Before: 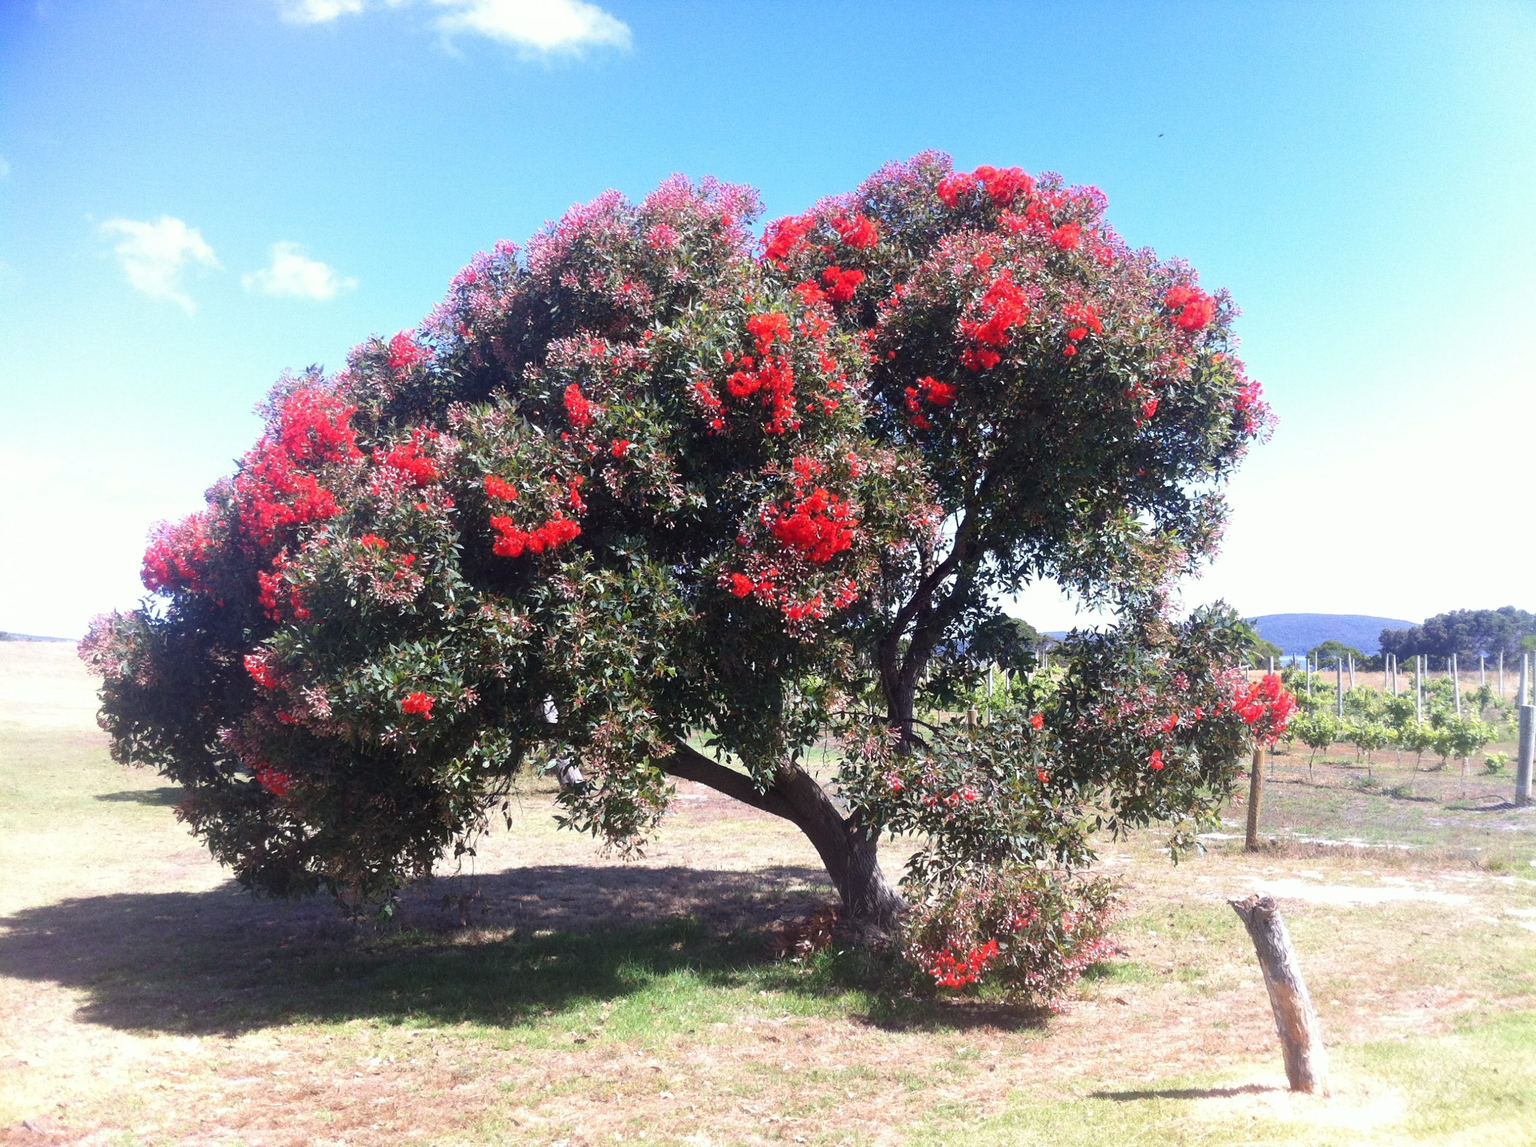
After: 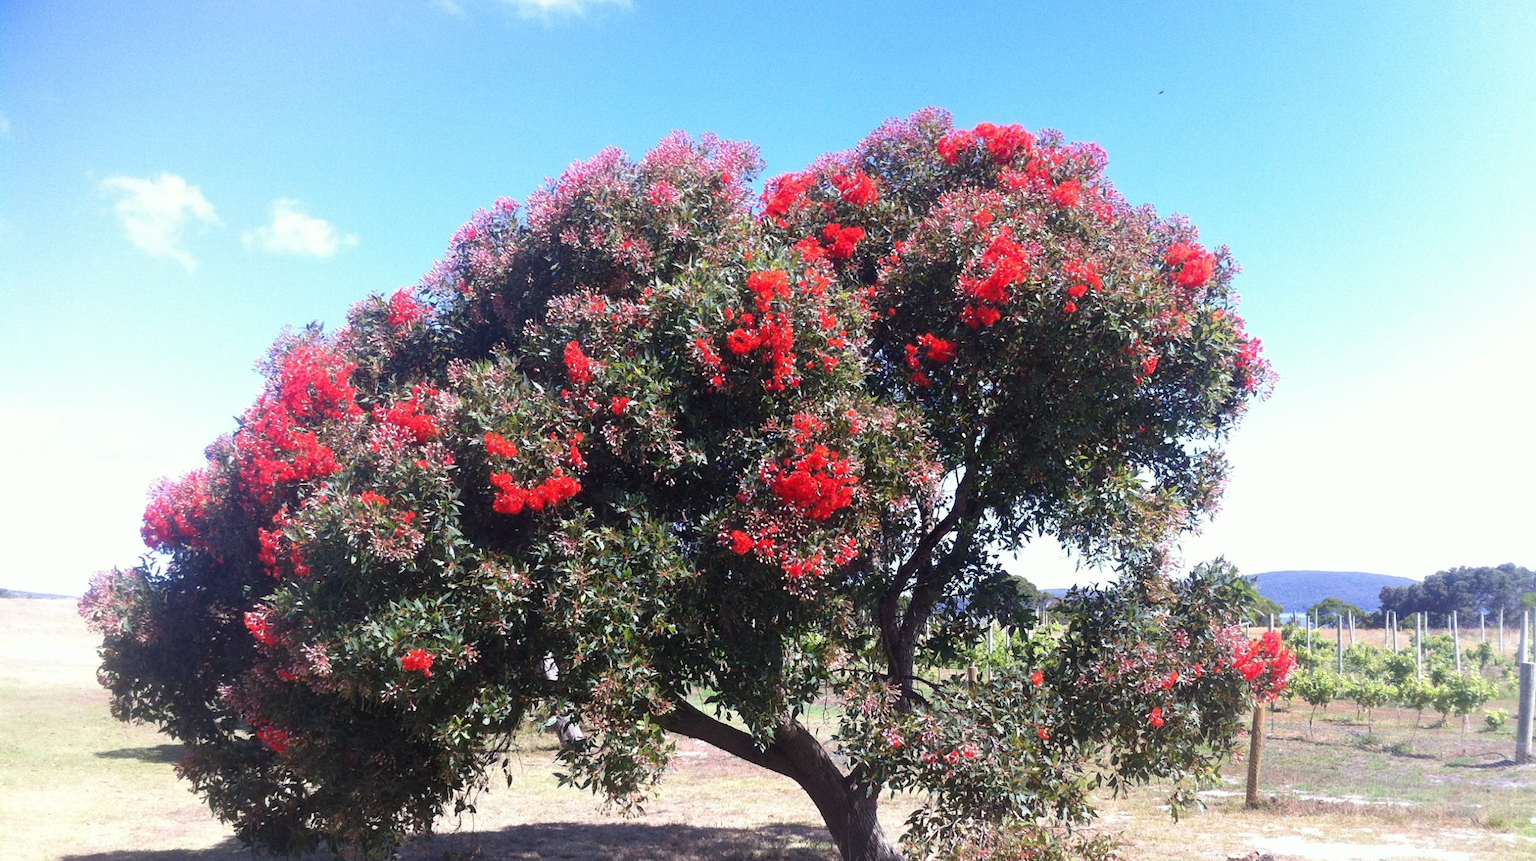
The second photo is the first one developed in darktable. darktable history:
crop: top 3.815%, bottom 21.039%
